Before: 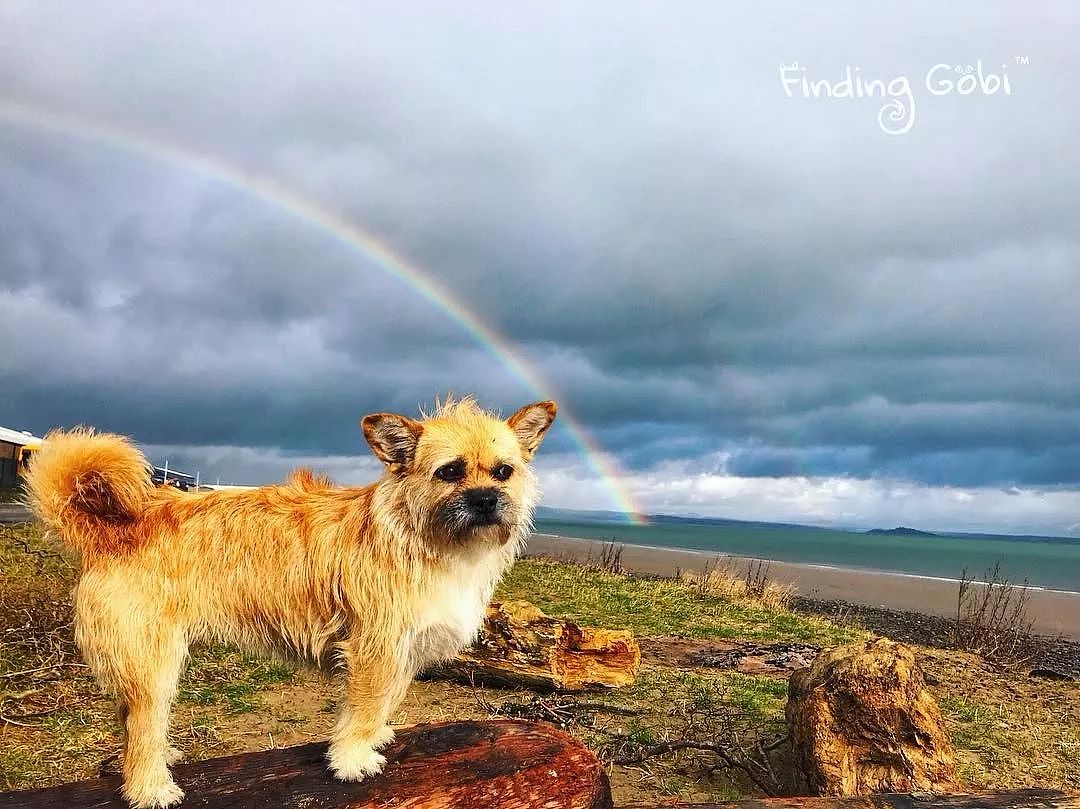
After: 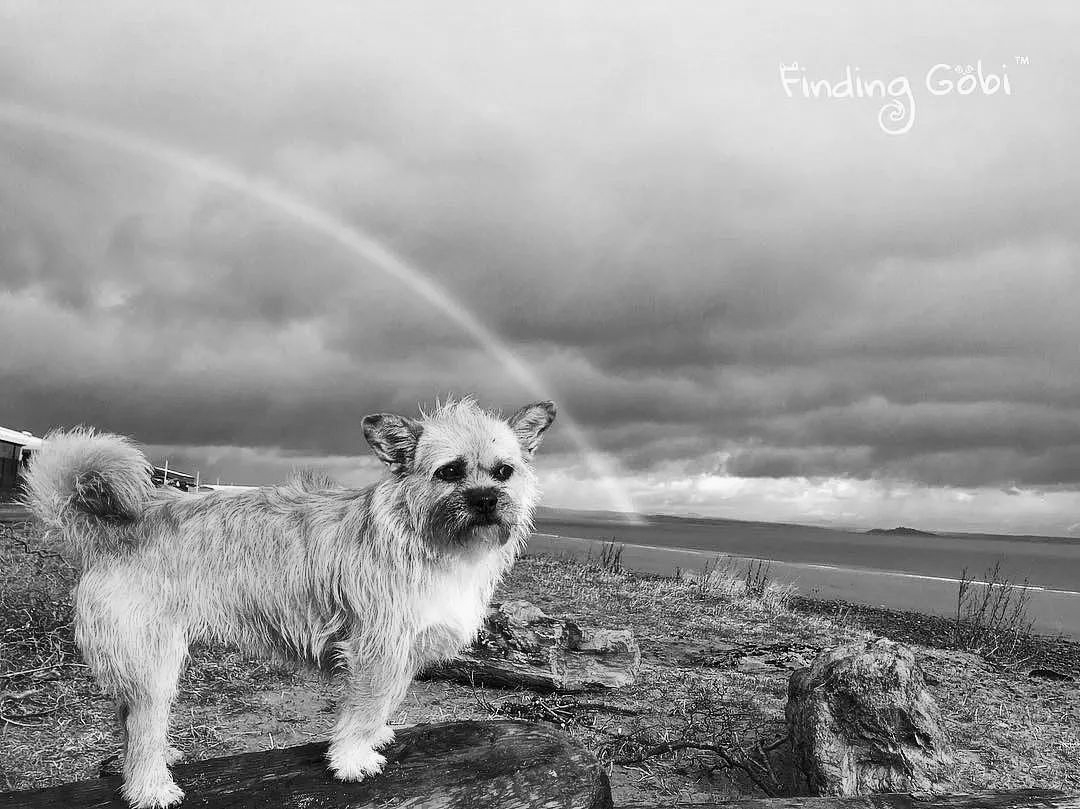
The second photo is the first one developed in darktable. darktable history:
color correction: highlights a* -10.04, highlights b* -10.37
monochrome: a -4.13, b 5.16, size 1
